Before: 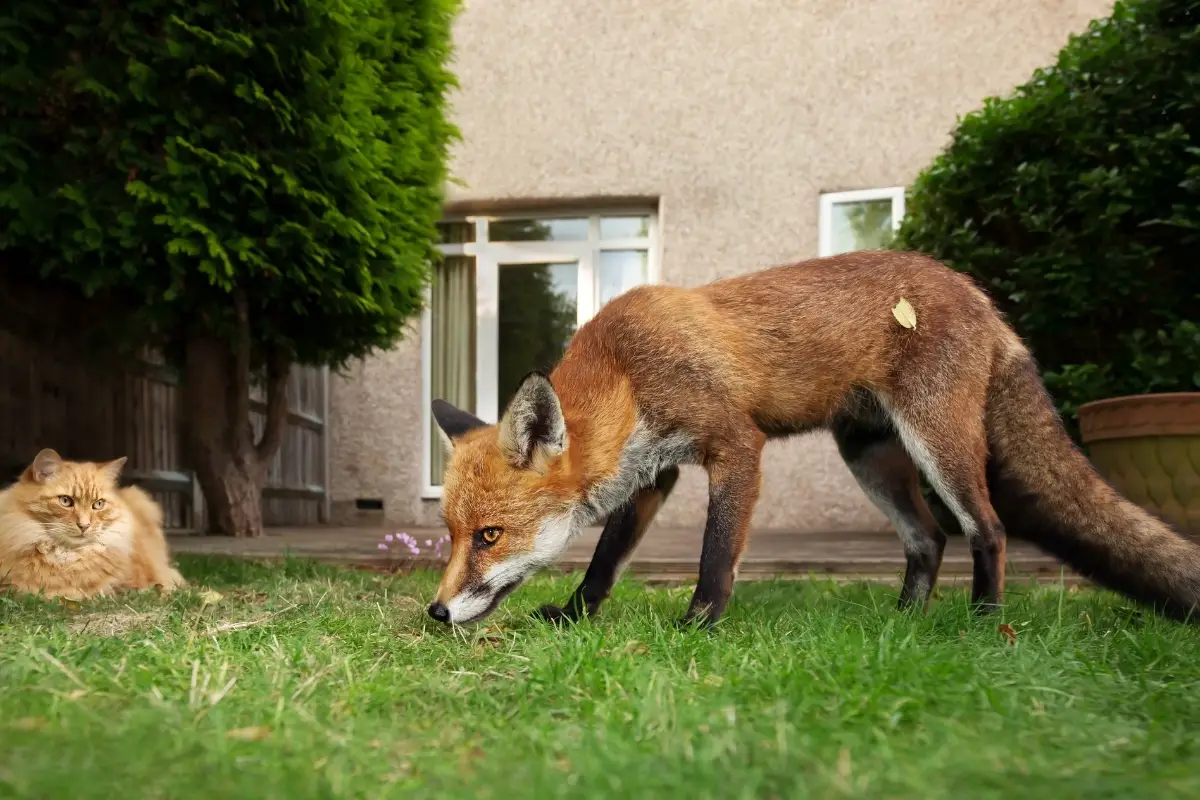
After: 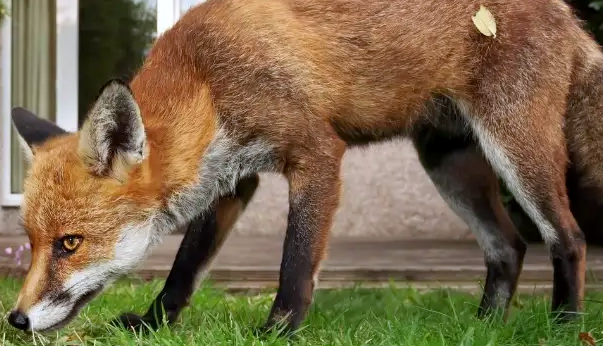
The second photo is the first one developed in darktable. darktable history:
crop: left 35.03%, top 36.625%, right 14.663%, bottom 20.057%
exposure: black level correction 0.001, compensate highlight preservation false
white balance: red 0.984, blue 1.059
